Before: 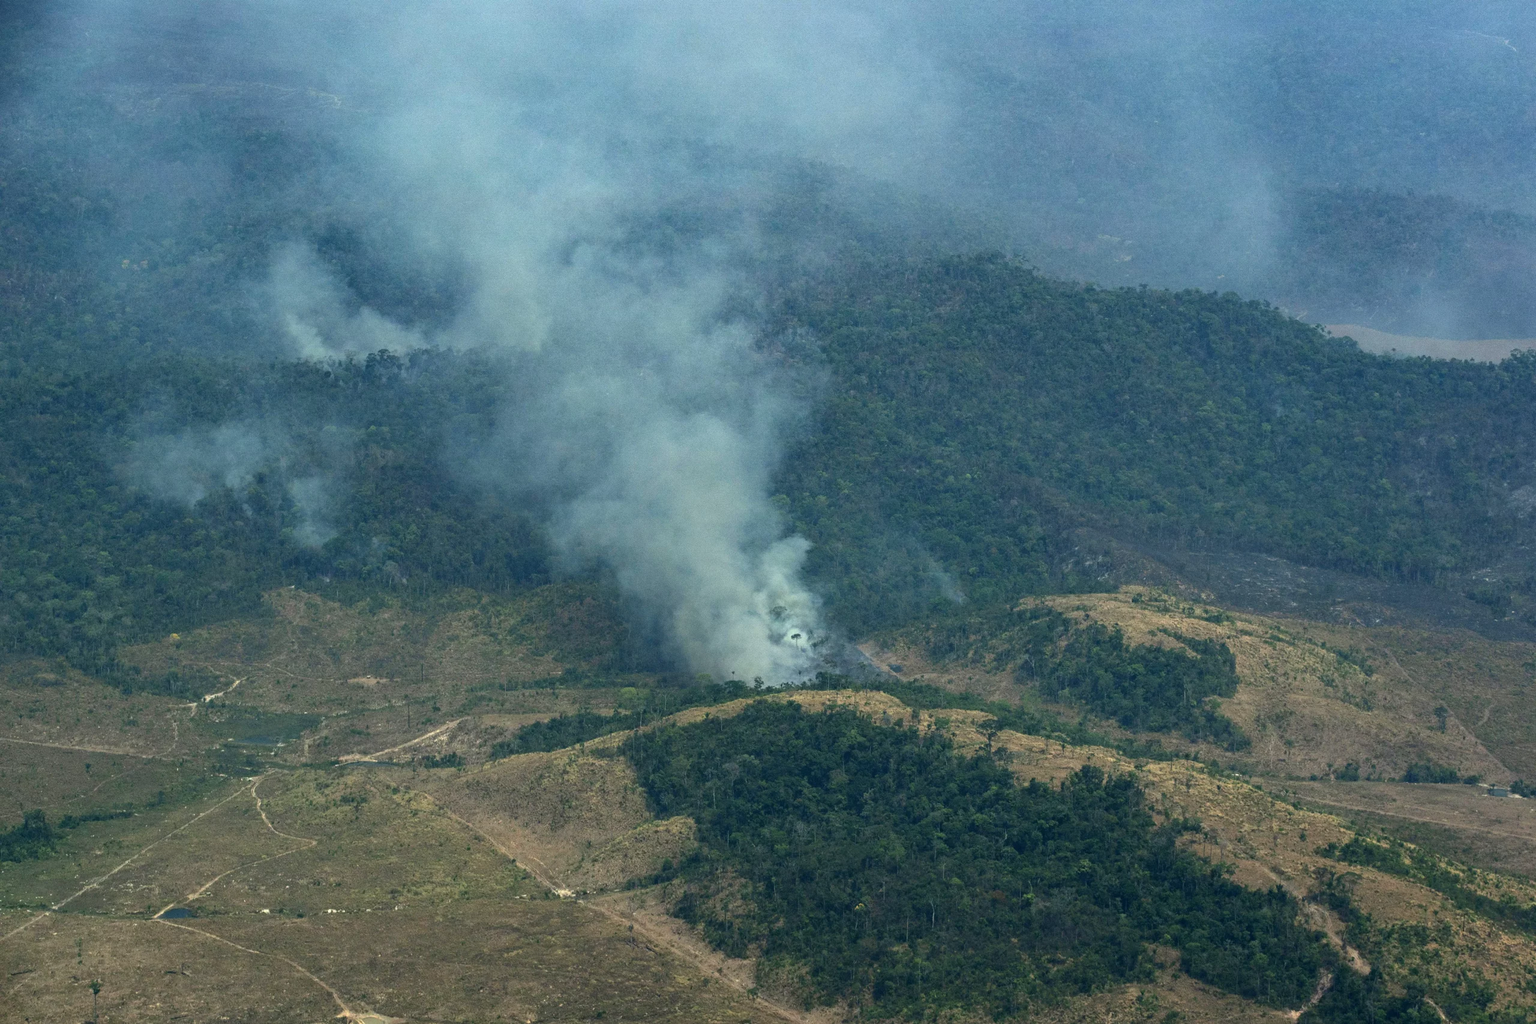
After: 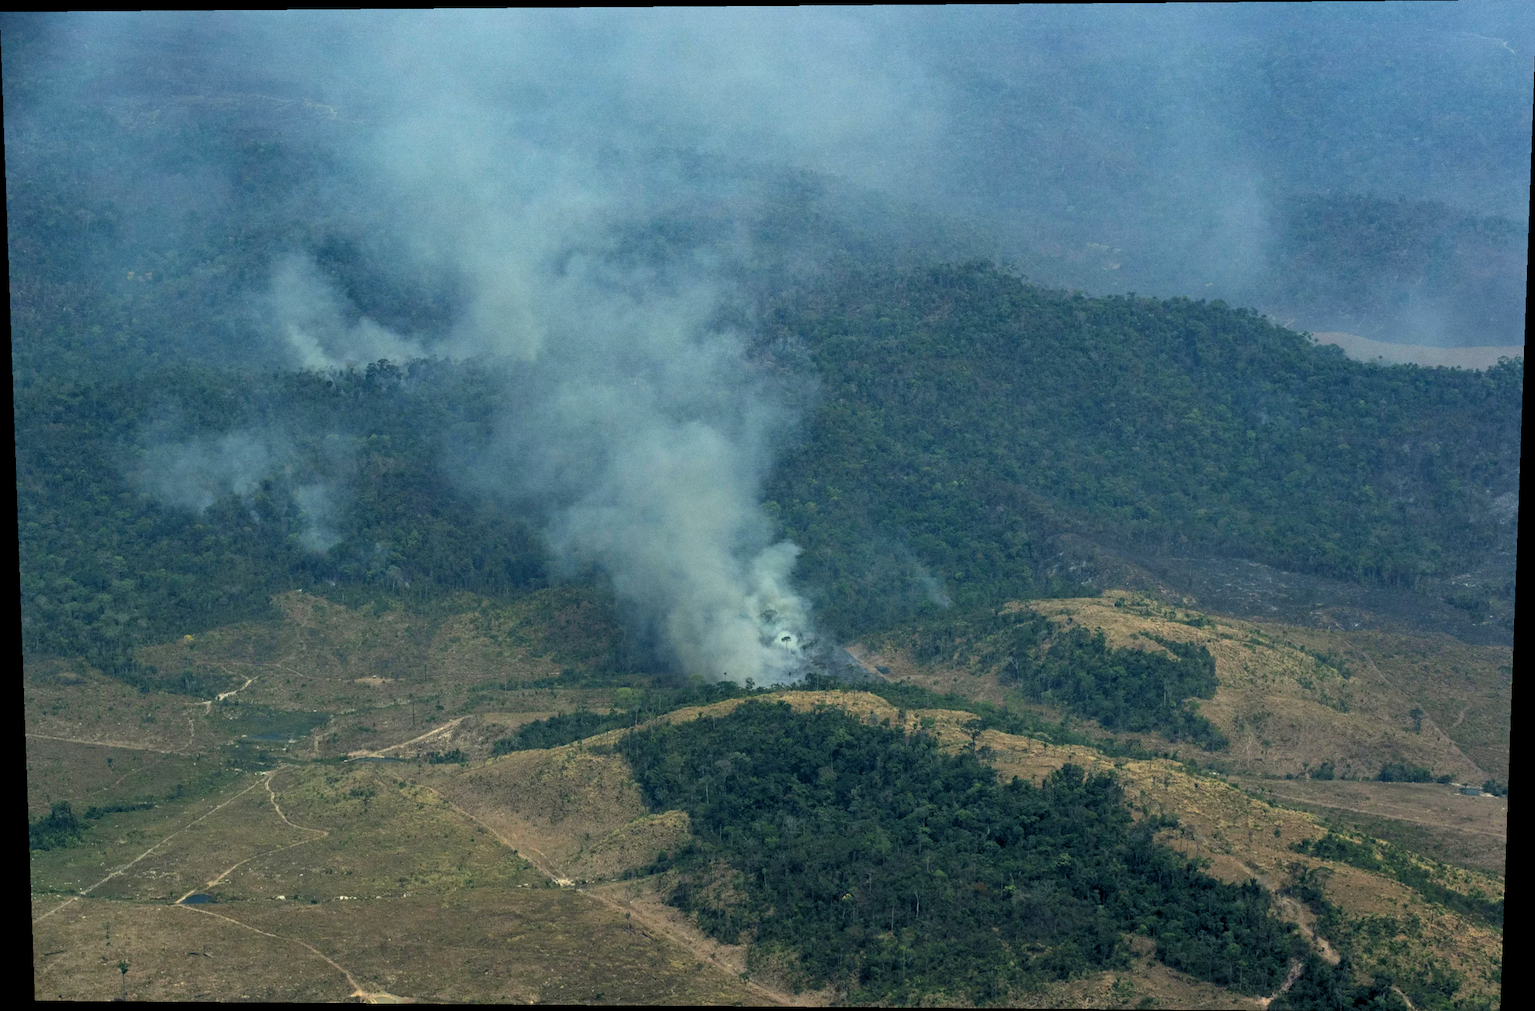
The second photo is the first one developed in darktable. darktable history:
rgb levels: levels [[0.01, 0.419, 0.839], [0, 0.5, 1], [0, 0.5, 1]]
rotate and perspective: lens shift (vertical) 0.048, lens shift (horizontal) -0.024, automatic cropping off
shadows and highlights: radius 121.13, shadows 21.4, white point adjustment -9.72, highlights -14.39, soften with gaussian
